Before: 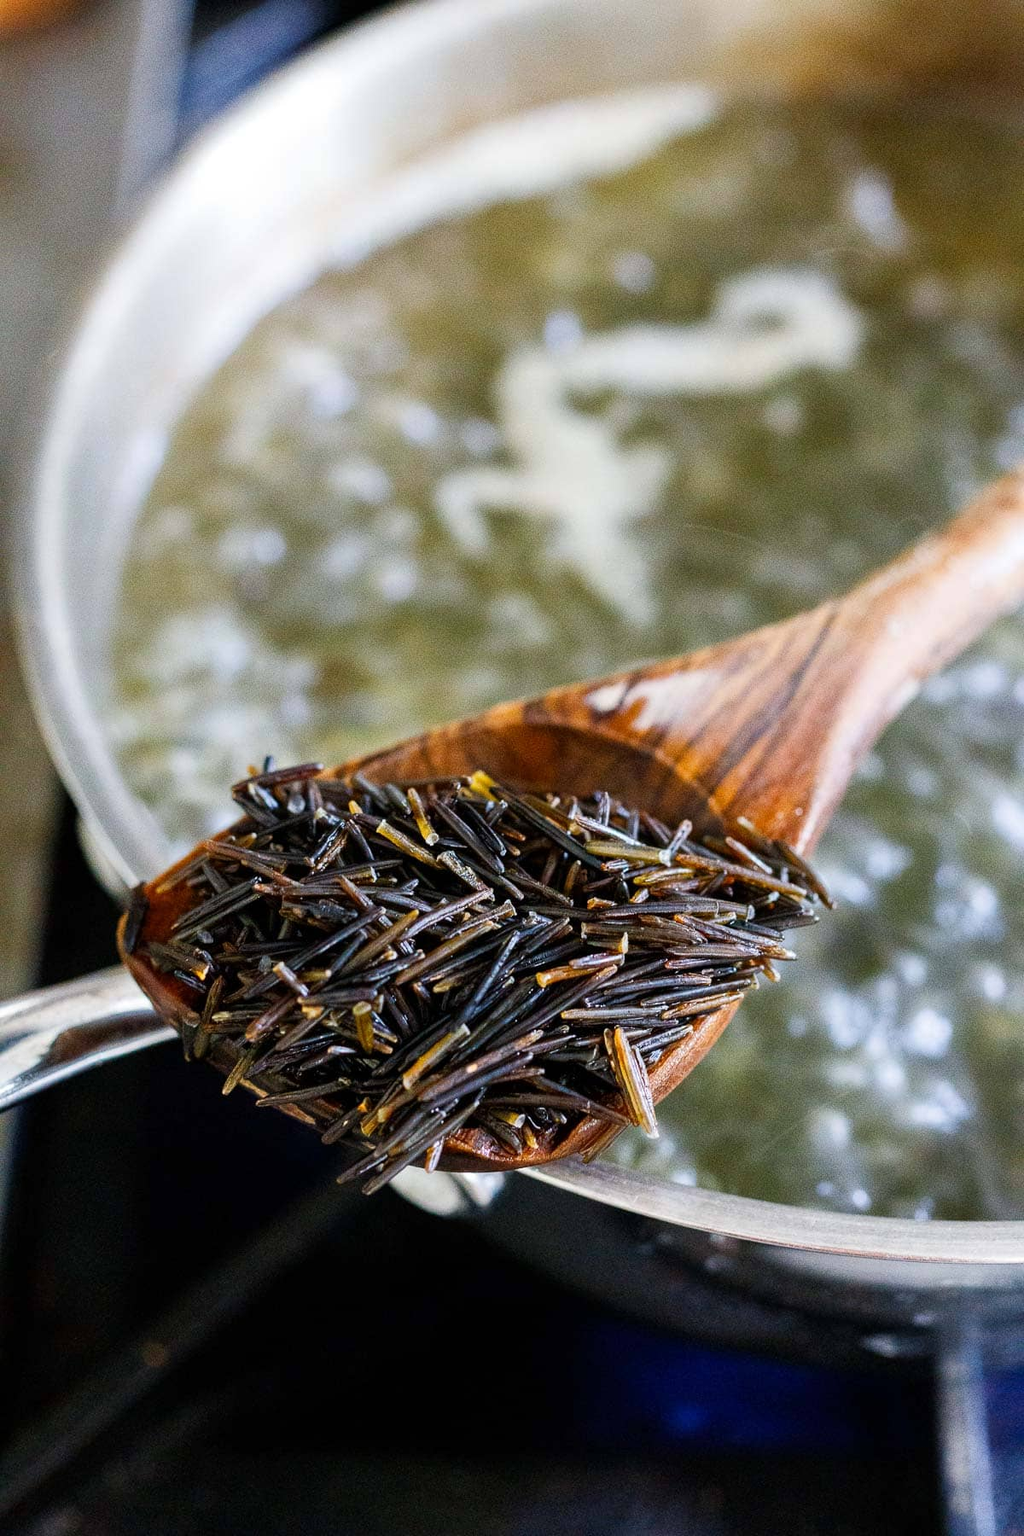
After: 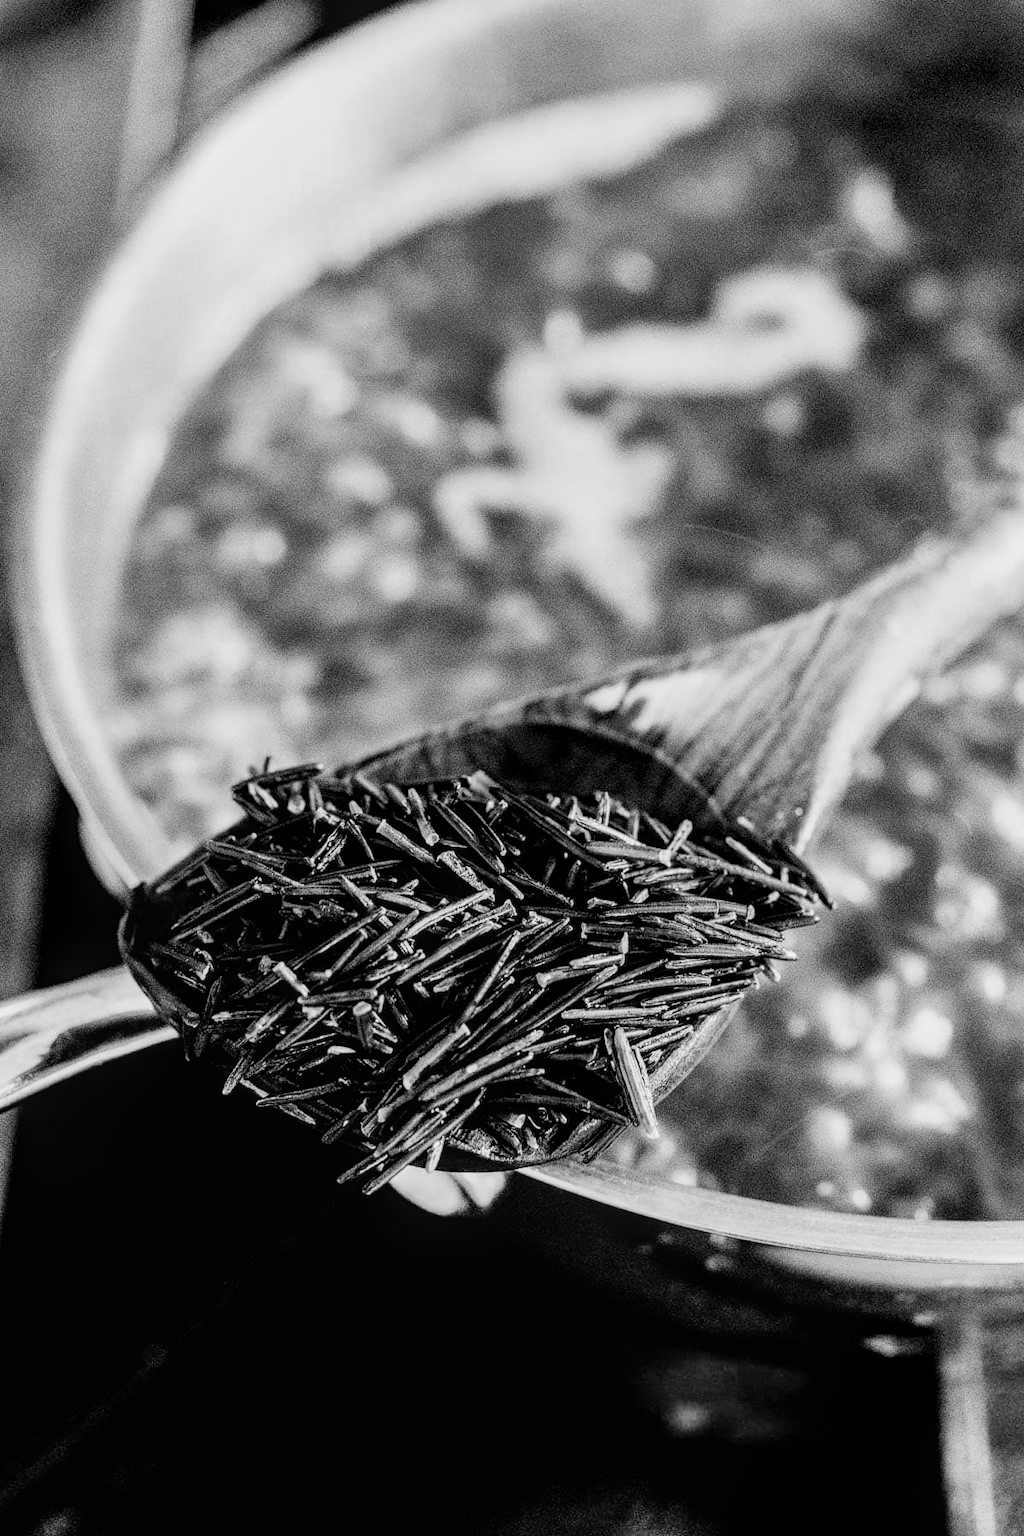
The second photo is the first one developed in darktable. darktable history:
filmic rgb: black relative exposure -5.04 EV, white relative exposure 3.98 EV, hardness 2.9, contrast 1.298, highlights saturation mix -28.91%, iterations of high-quality reconstruction 0
shadows and highlights: radius 115.93, shadows 41.81, highlights -62.36, soften with gaussian
local contrast: on, module defaults
color calibration: output gray [0.253, 0.26, 0.487, 0], illuminant custom, x 0.433, y 0.394, temperature 3064.56 K
